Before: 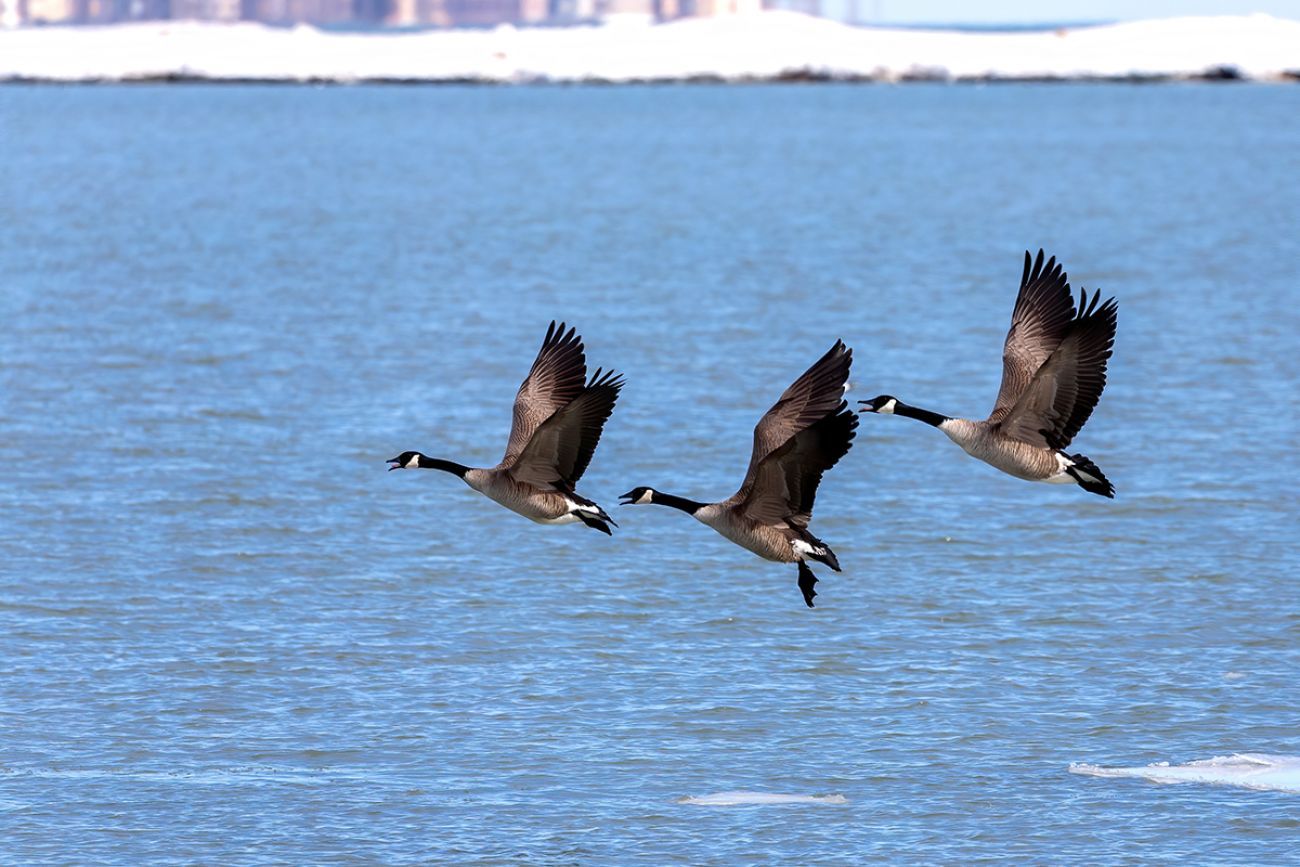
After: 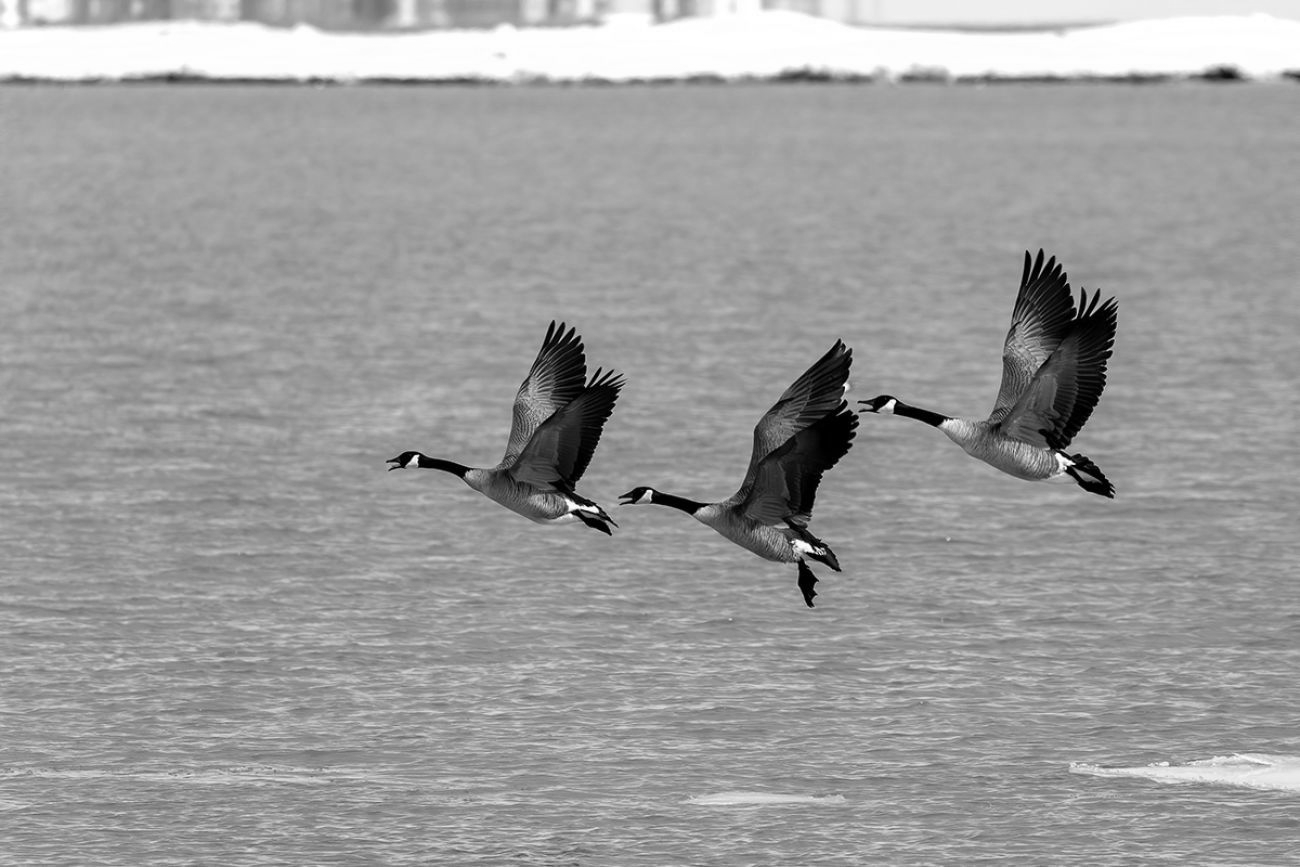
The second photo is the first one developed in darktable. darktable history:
velvia: strength 10%
monochrome: size 1
